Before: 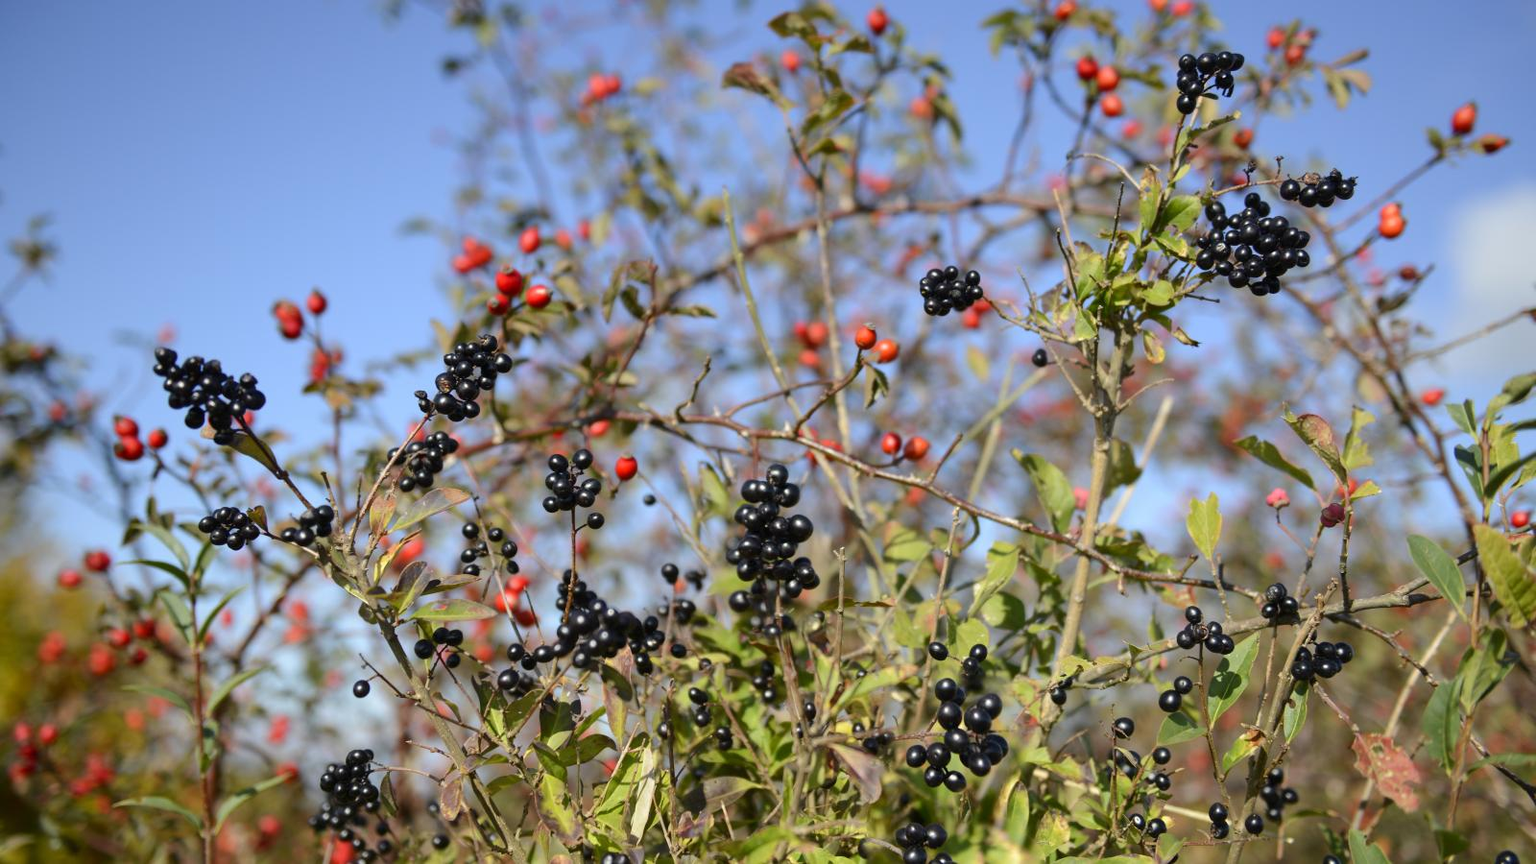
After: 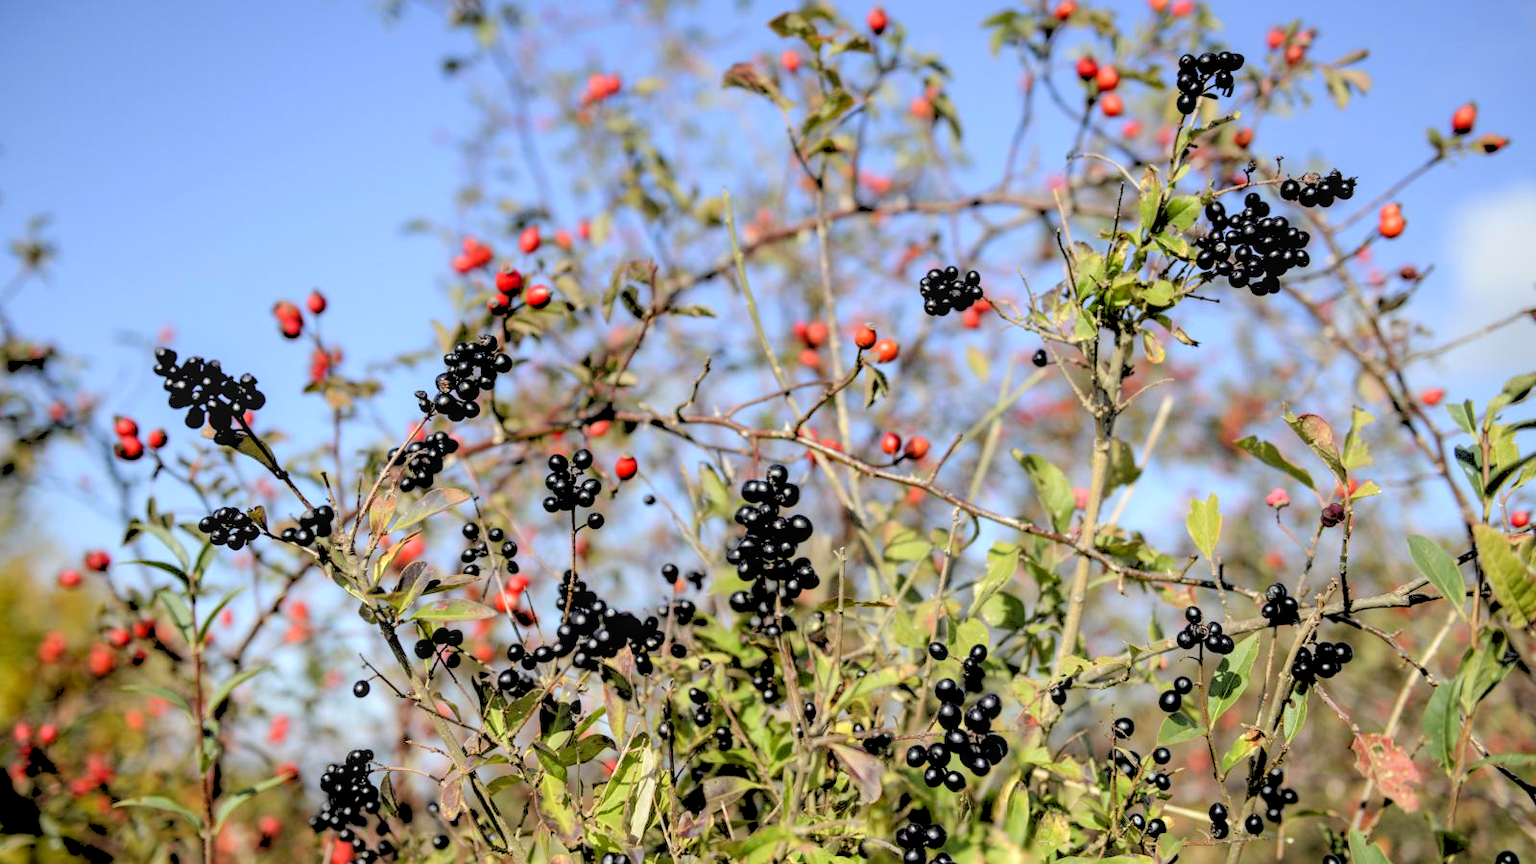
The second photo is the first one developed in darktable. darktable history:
rgb levels: levels [[0.027, 0.429, 0.996], [0, 0.5, 1], [0, 0.5, 1]]
local contrast: on, module defaults
